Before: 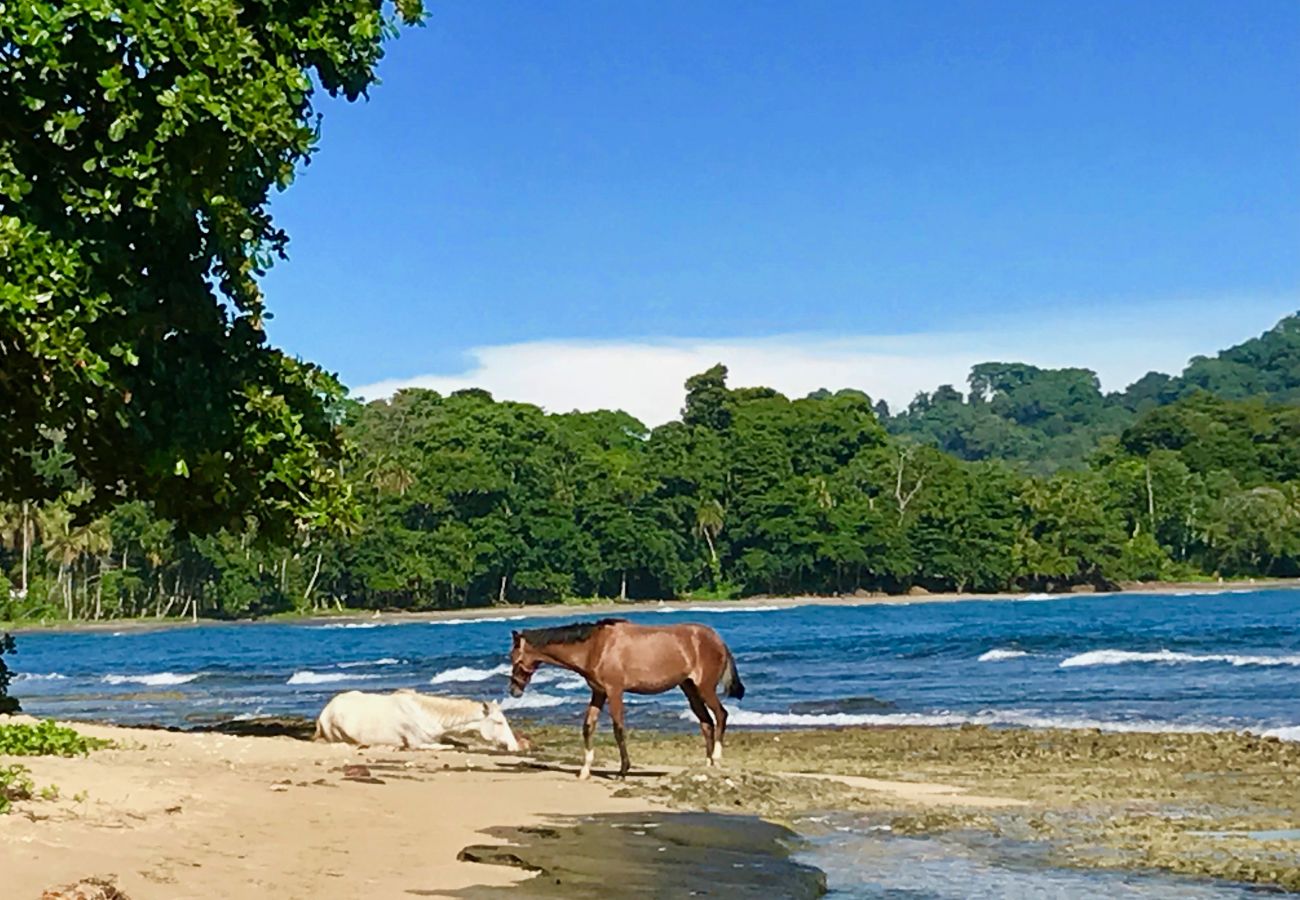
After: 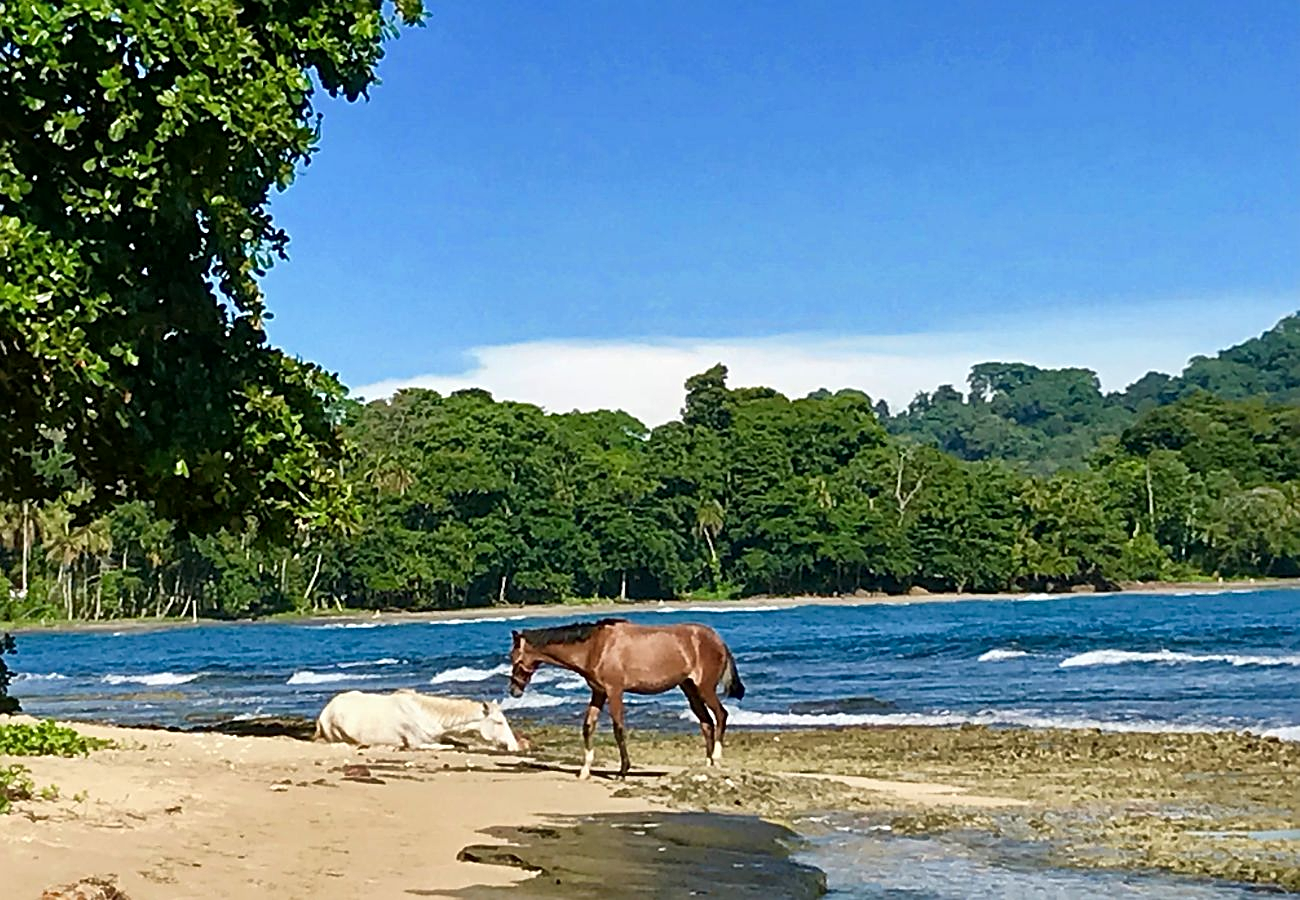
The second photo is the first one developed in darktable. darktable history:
local contrast: mode bilateral grid, contrast 20, coarseness 50, detail 132%, midtone range 0.2
sharpen: on, module defaults
